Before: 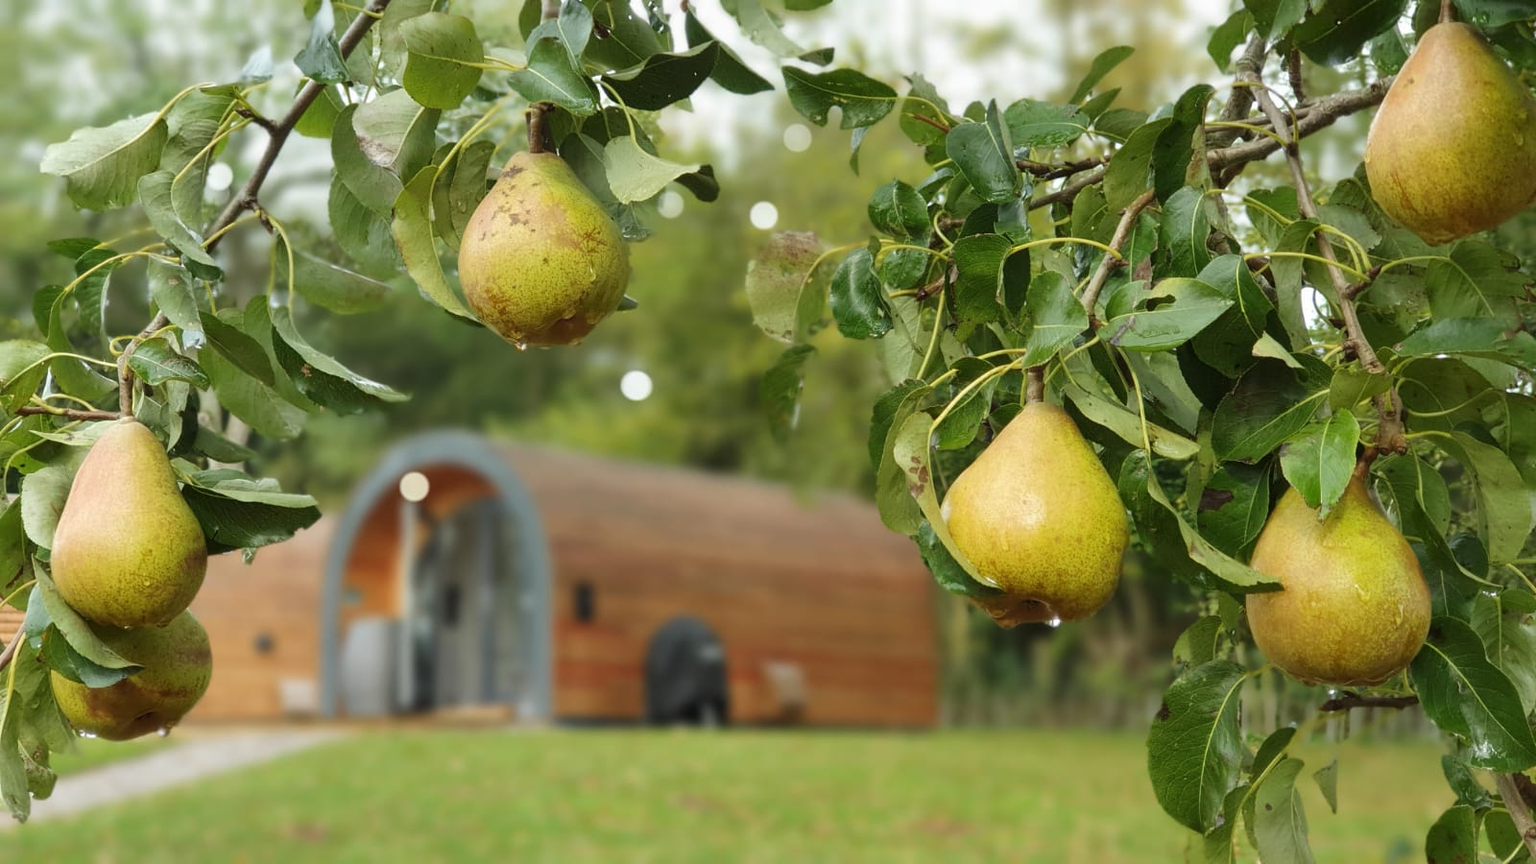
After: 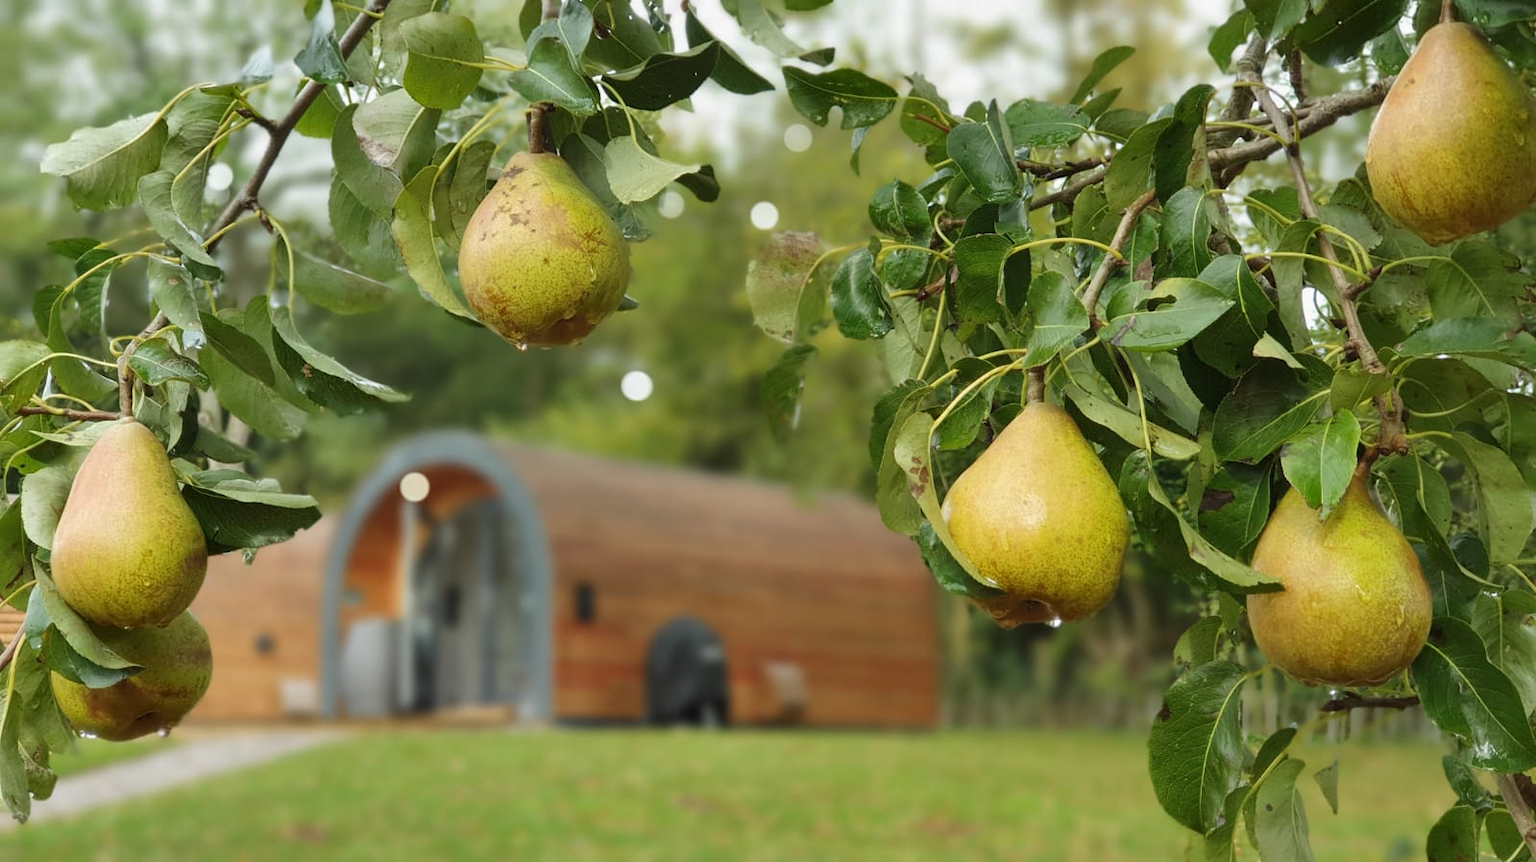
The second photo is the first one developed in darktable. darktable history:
crop: top 0.05%, bottom 0.098%
shadows and highlights: shadows 43.71, white point adjustment -1.46, soften with gaussian
